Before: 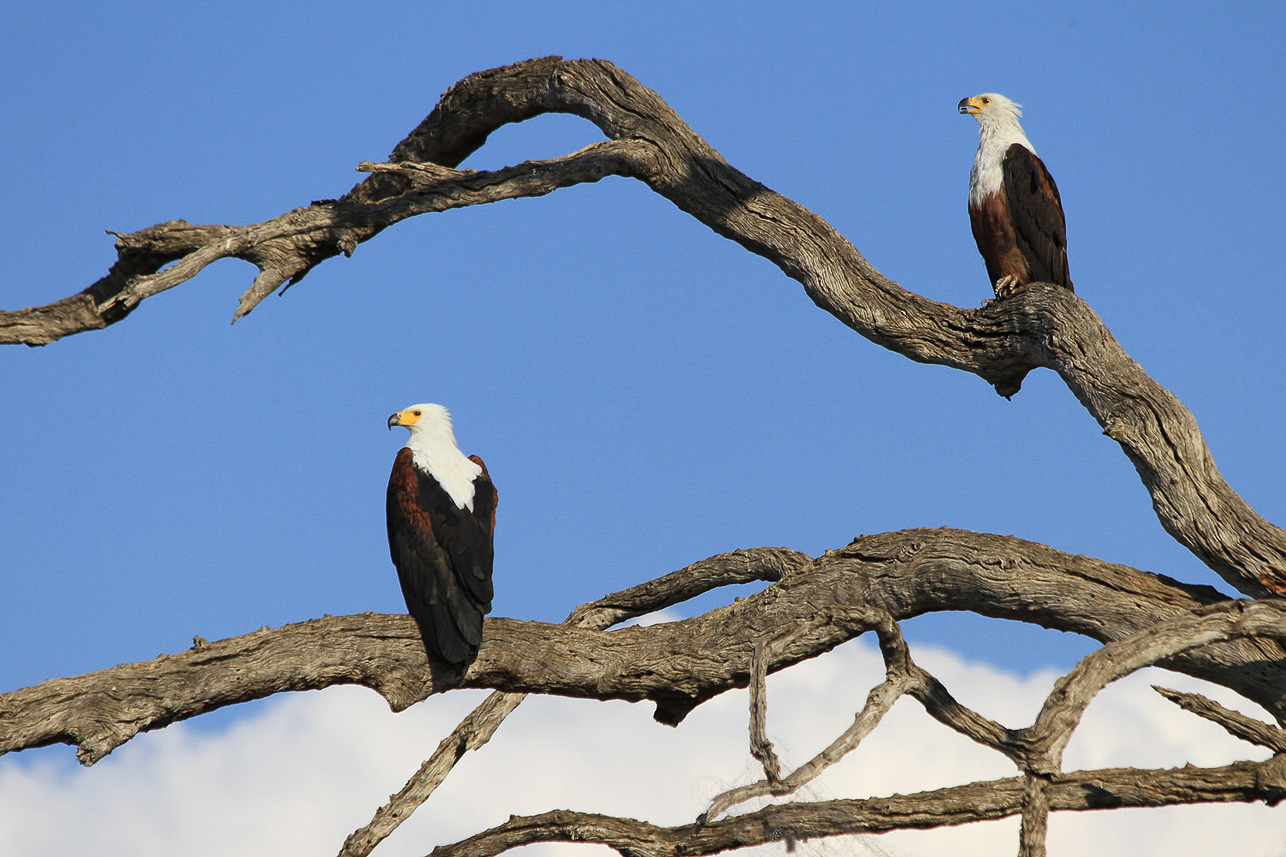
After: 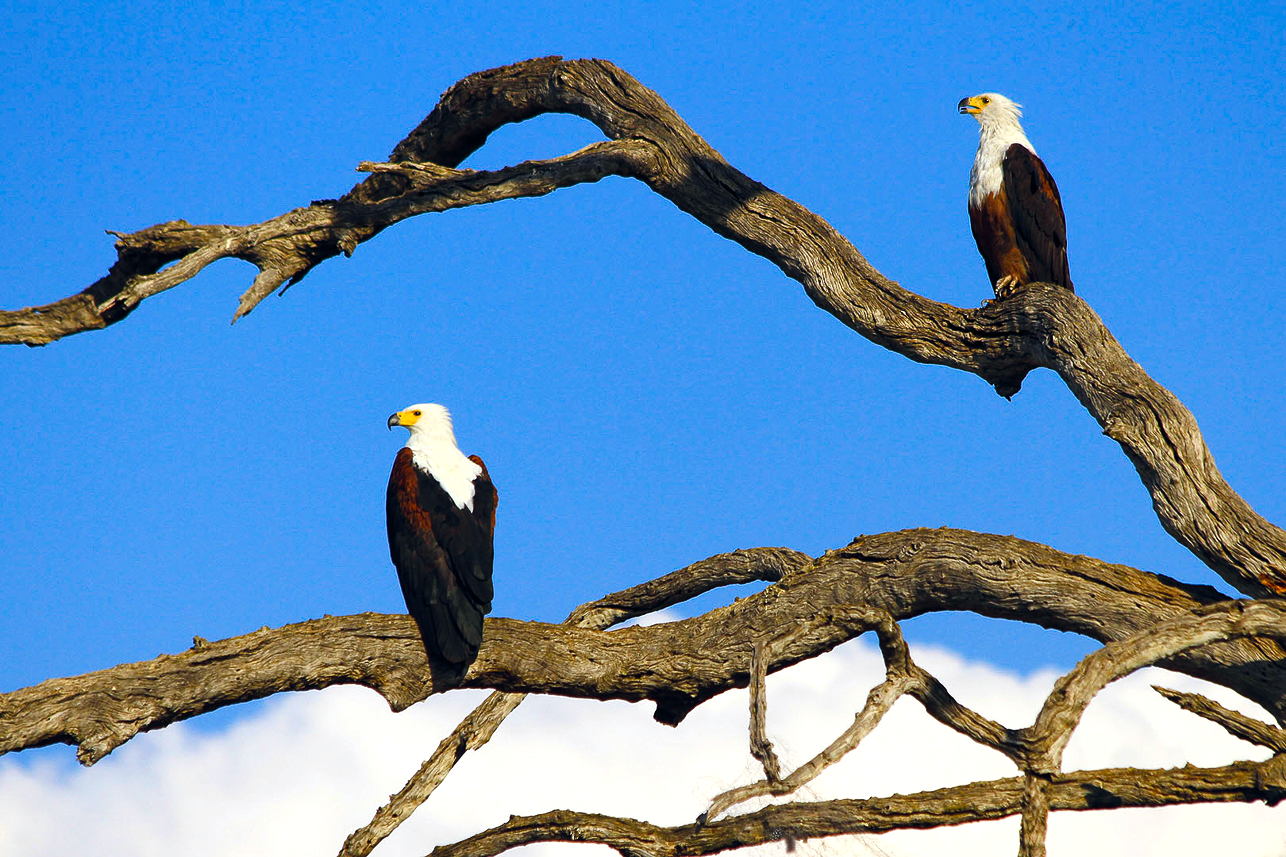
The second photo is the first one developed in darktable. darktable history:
color balance rgb: global offset › chroma 0.068%, global offset › hue 254.04°, perceptual saturation grading › global saturation 39.557%, perceptual saturation grading › highlights -25.206%, perceptual saturation grading › mid-tones 35.226%, perceptual saturation grading › shadows 35.198%, global vibrance 25.085%, contrast 19.565%
tone equalizer: edges refinement/feathering 500, mask exposure compensation -1.57 EV, preserve details no
